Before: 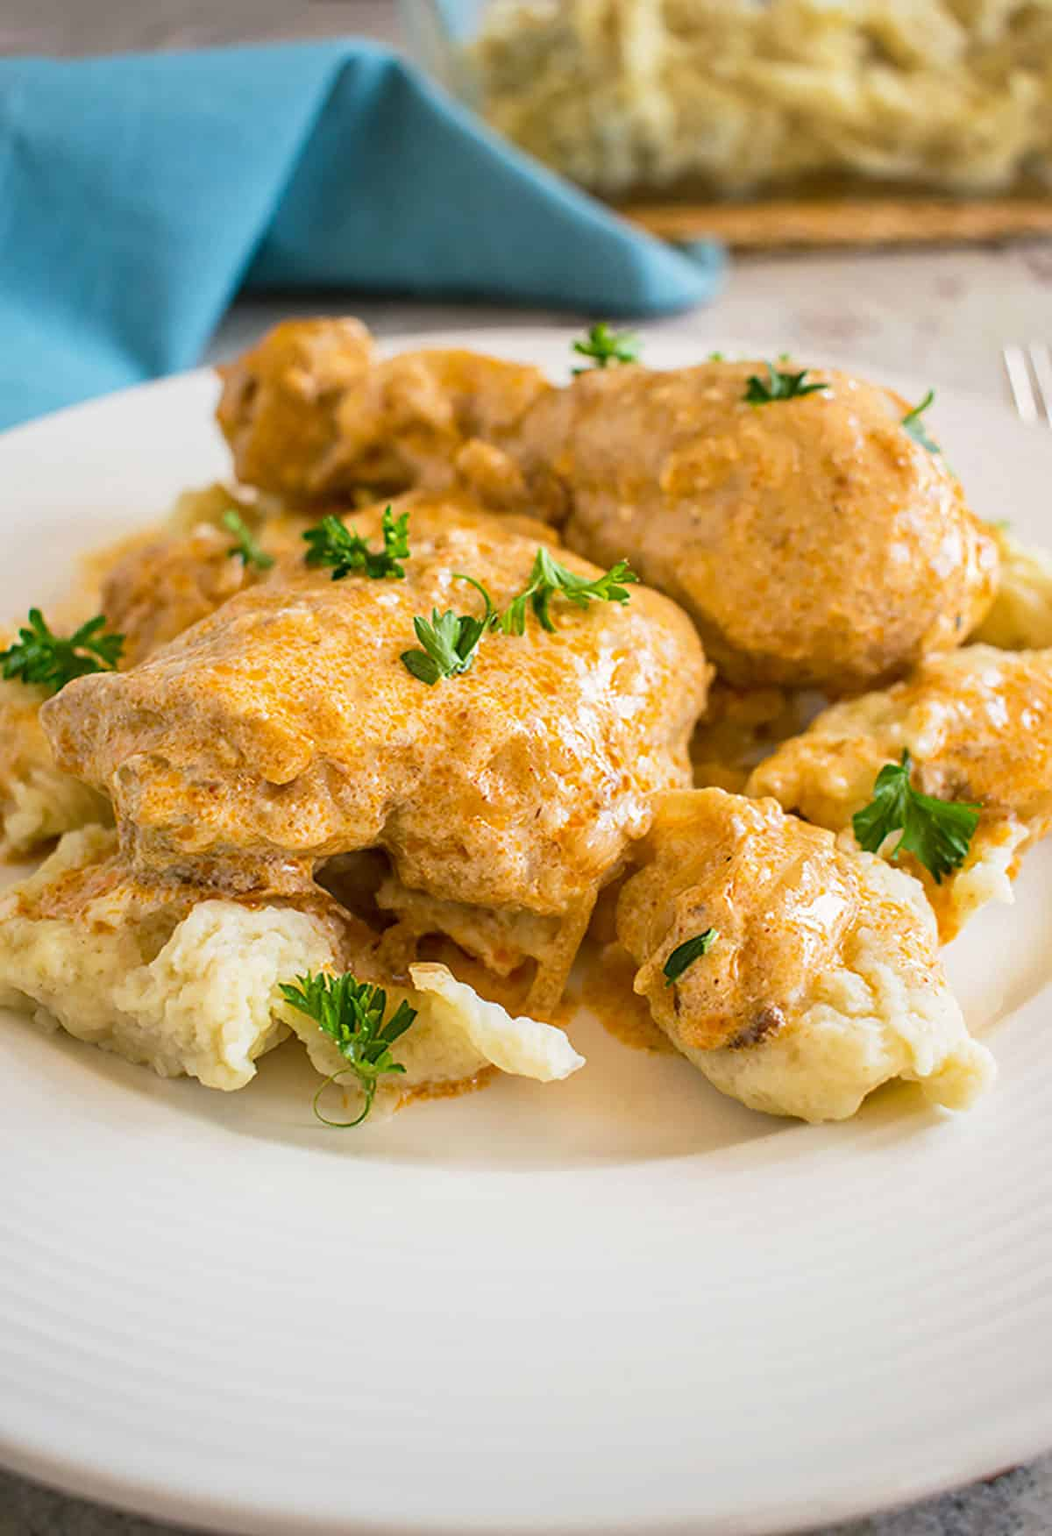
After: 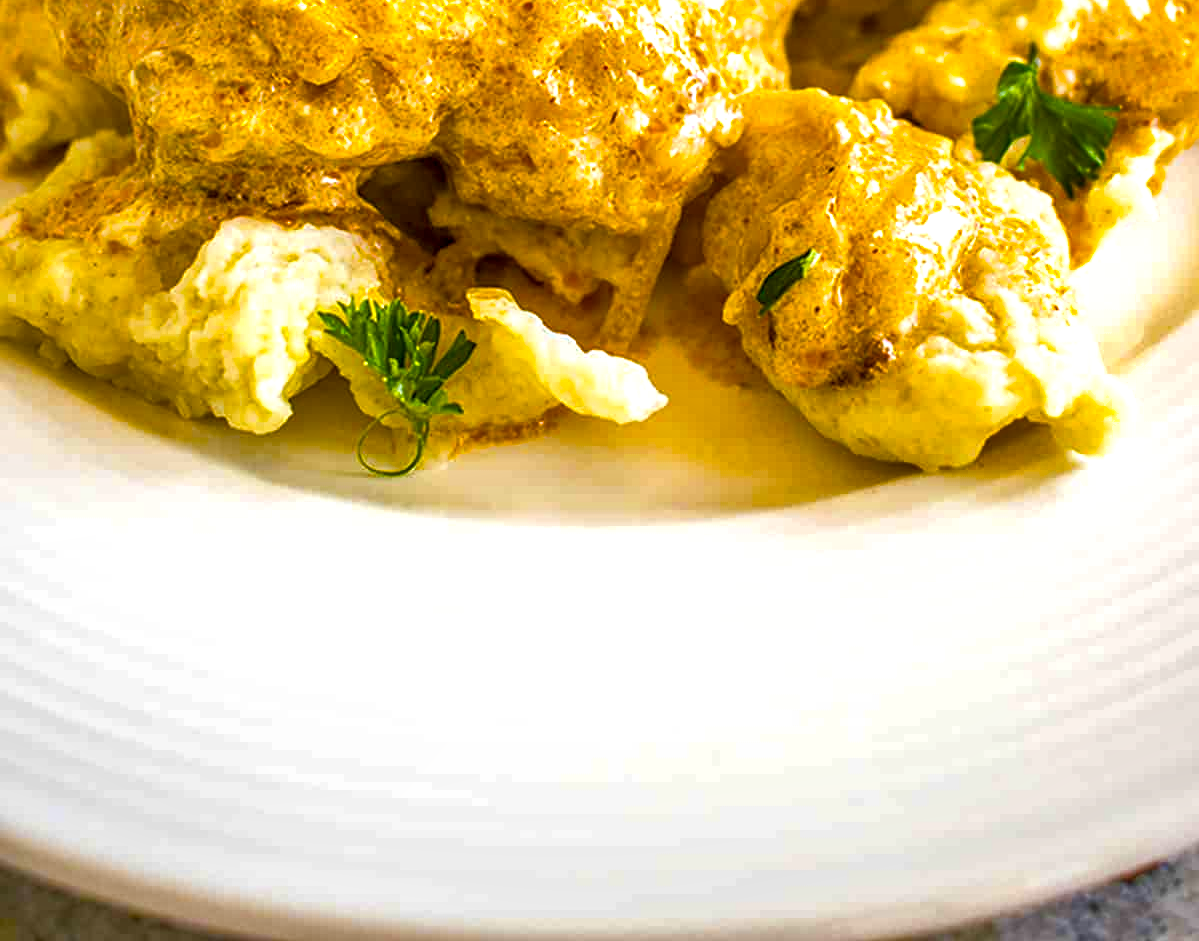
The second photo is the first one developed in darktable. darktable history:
crop and rotate: top 46.237%
base curve: curves: ch0 [(0, 0) (0.303, 0.277) (1, 1)]
color balance rgb: linear chroma grading › shadows 10%, linear chroma grading › highlights 10%, linear chroma grading › global chroma 15%, linear chroma grading › mid-tones 15%, perceptual saturation grading › global saturation 40%, perceptual saturation grading › highlights -25%, perceptual saturation grading › mid-tones 35%, perceptual saturation grading › shadows 35%, perceptual brilliance grading › global brilliance 11.29%, global vibrance 11.29%
color contrast: green-magenta contrast 0.8, blue-yellow contrast 1.1, unbound 0
shadows and highlights: shadows 49, highlights -41, soften with gaussian
local contrast: on, module defaults
contrast equalizer: y [[0.5 ×6], [0.5 ×6], [0.5, 0.5, 0.501, 0.545, 0.707, 0.863], [0 ×6], [0 ×6]]
